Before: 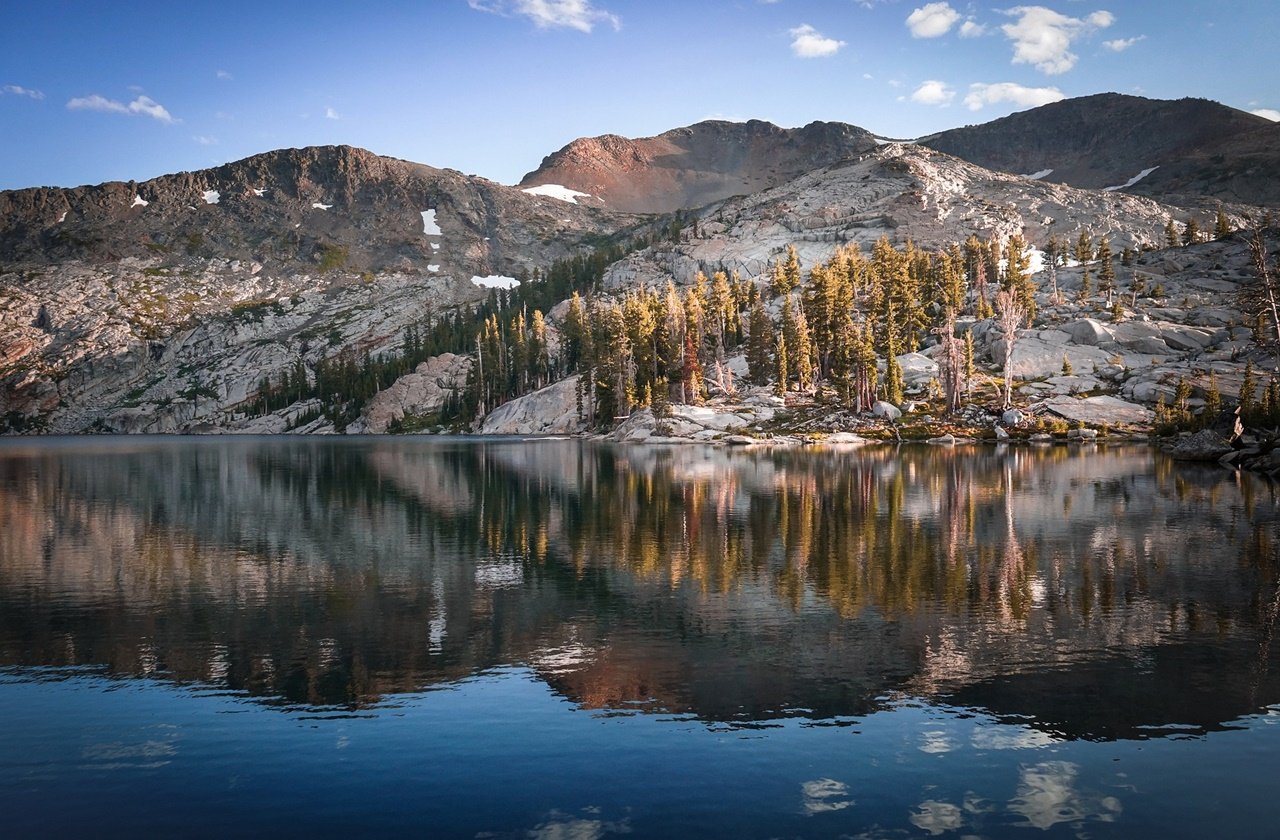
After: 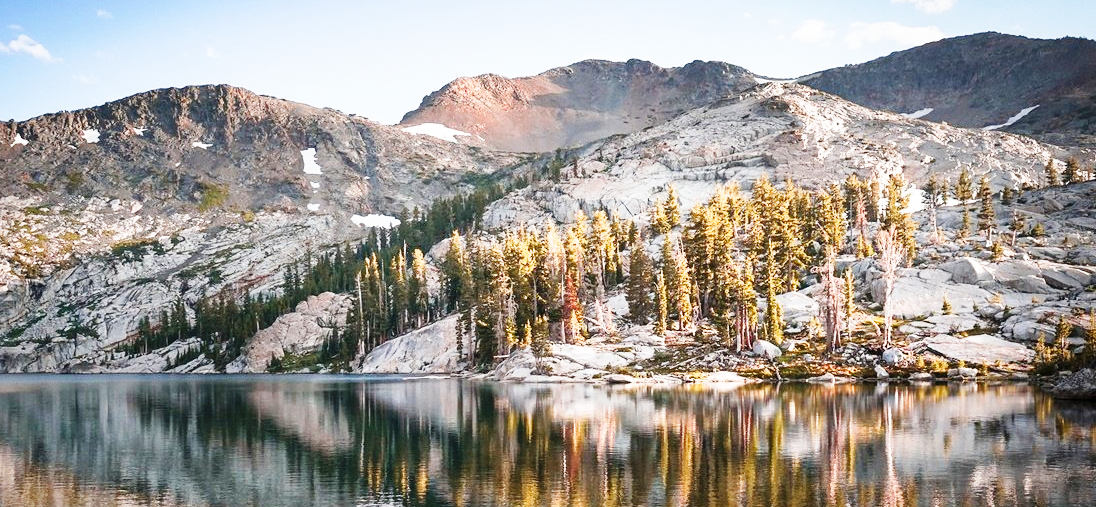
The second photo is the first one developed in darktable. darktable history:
crop and rotate: left 9.425%, top 7.337%, right 4.908%, bottom 32.194%
base curve: curves: ch0 [(0, 0) (0.018, 0.026) (0.143, 0.37) (0.33, 0.731) (0.458, 0.853) (0.735, 0.965) (0.905, 0.986) (1, 1)], preserve colors none
